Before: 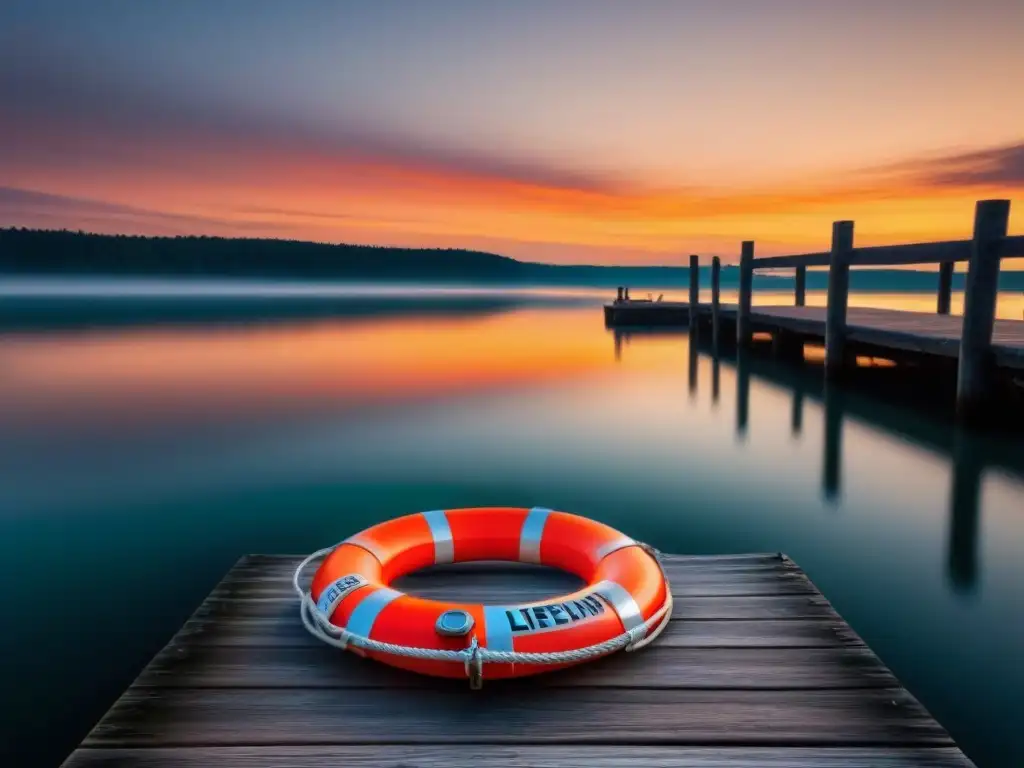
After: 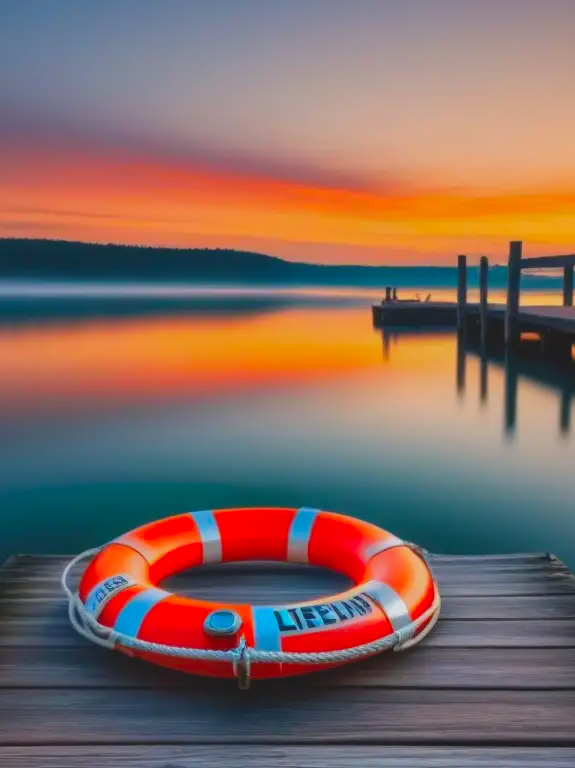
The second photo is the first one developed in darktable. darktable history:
crop and rotate: left 22.668%, right 21.119%
contrast brightness saturation: contrast -0.203, saturation 0.187
